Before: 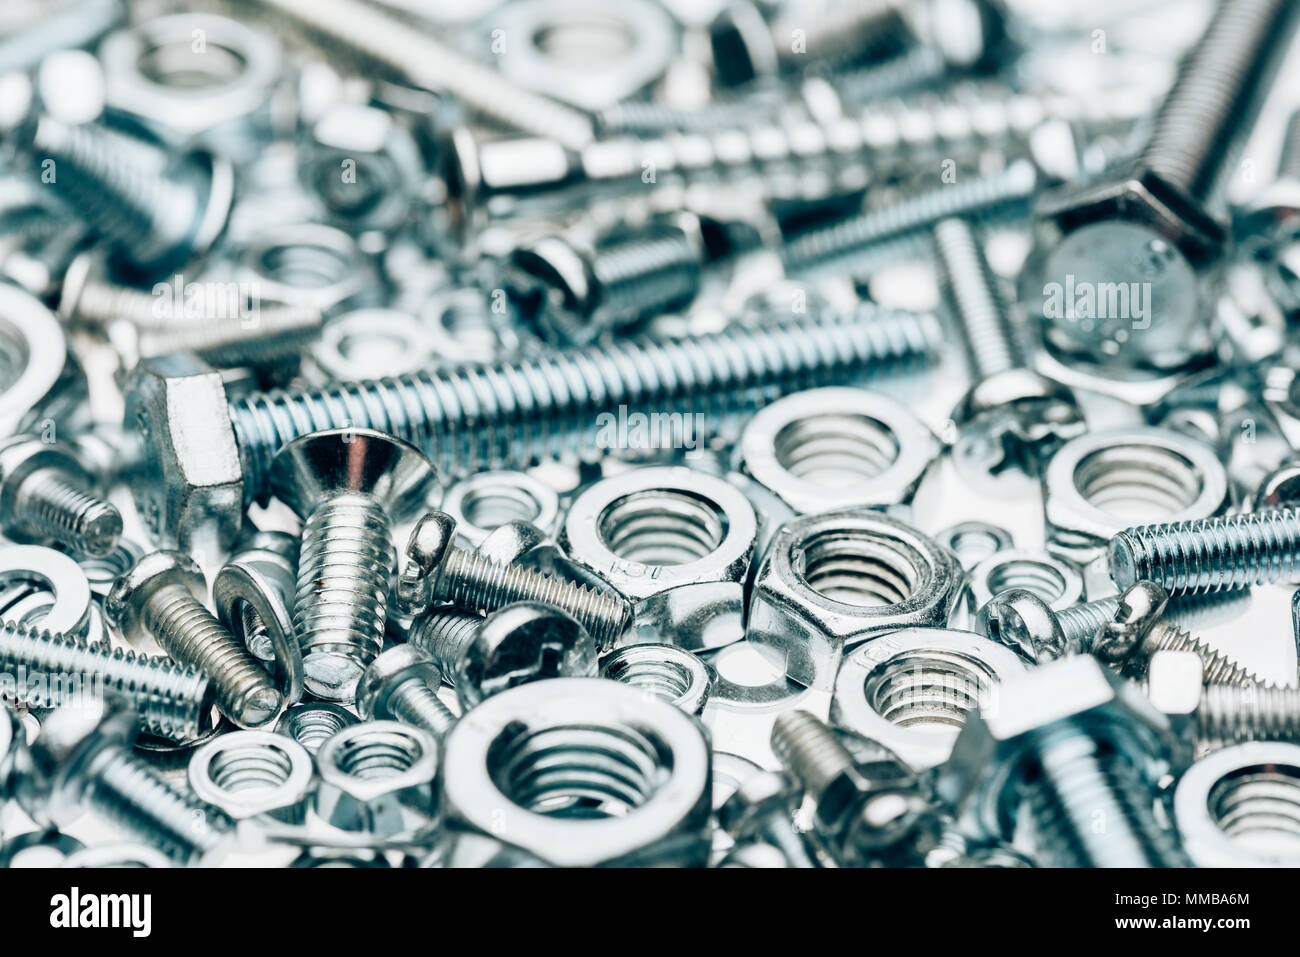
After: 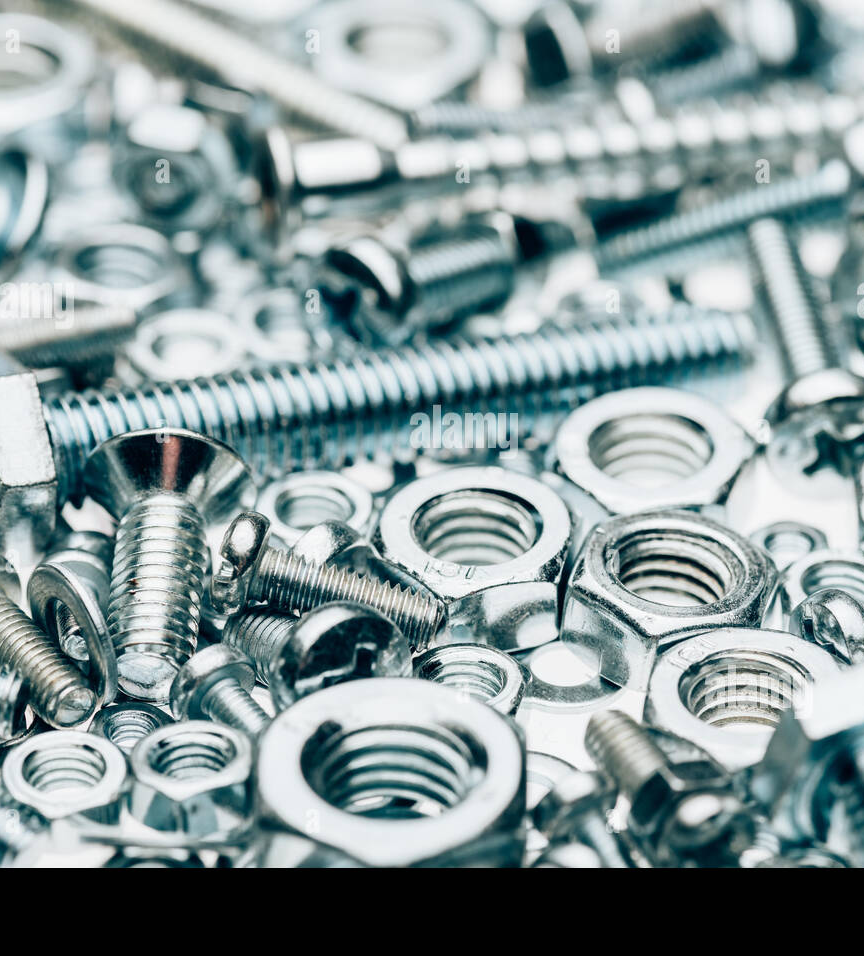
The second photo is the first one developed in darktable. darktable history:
crop and rotate: left 14.329%, right 19.157%
